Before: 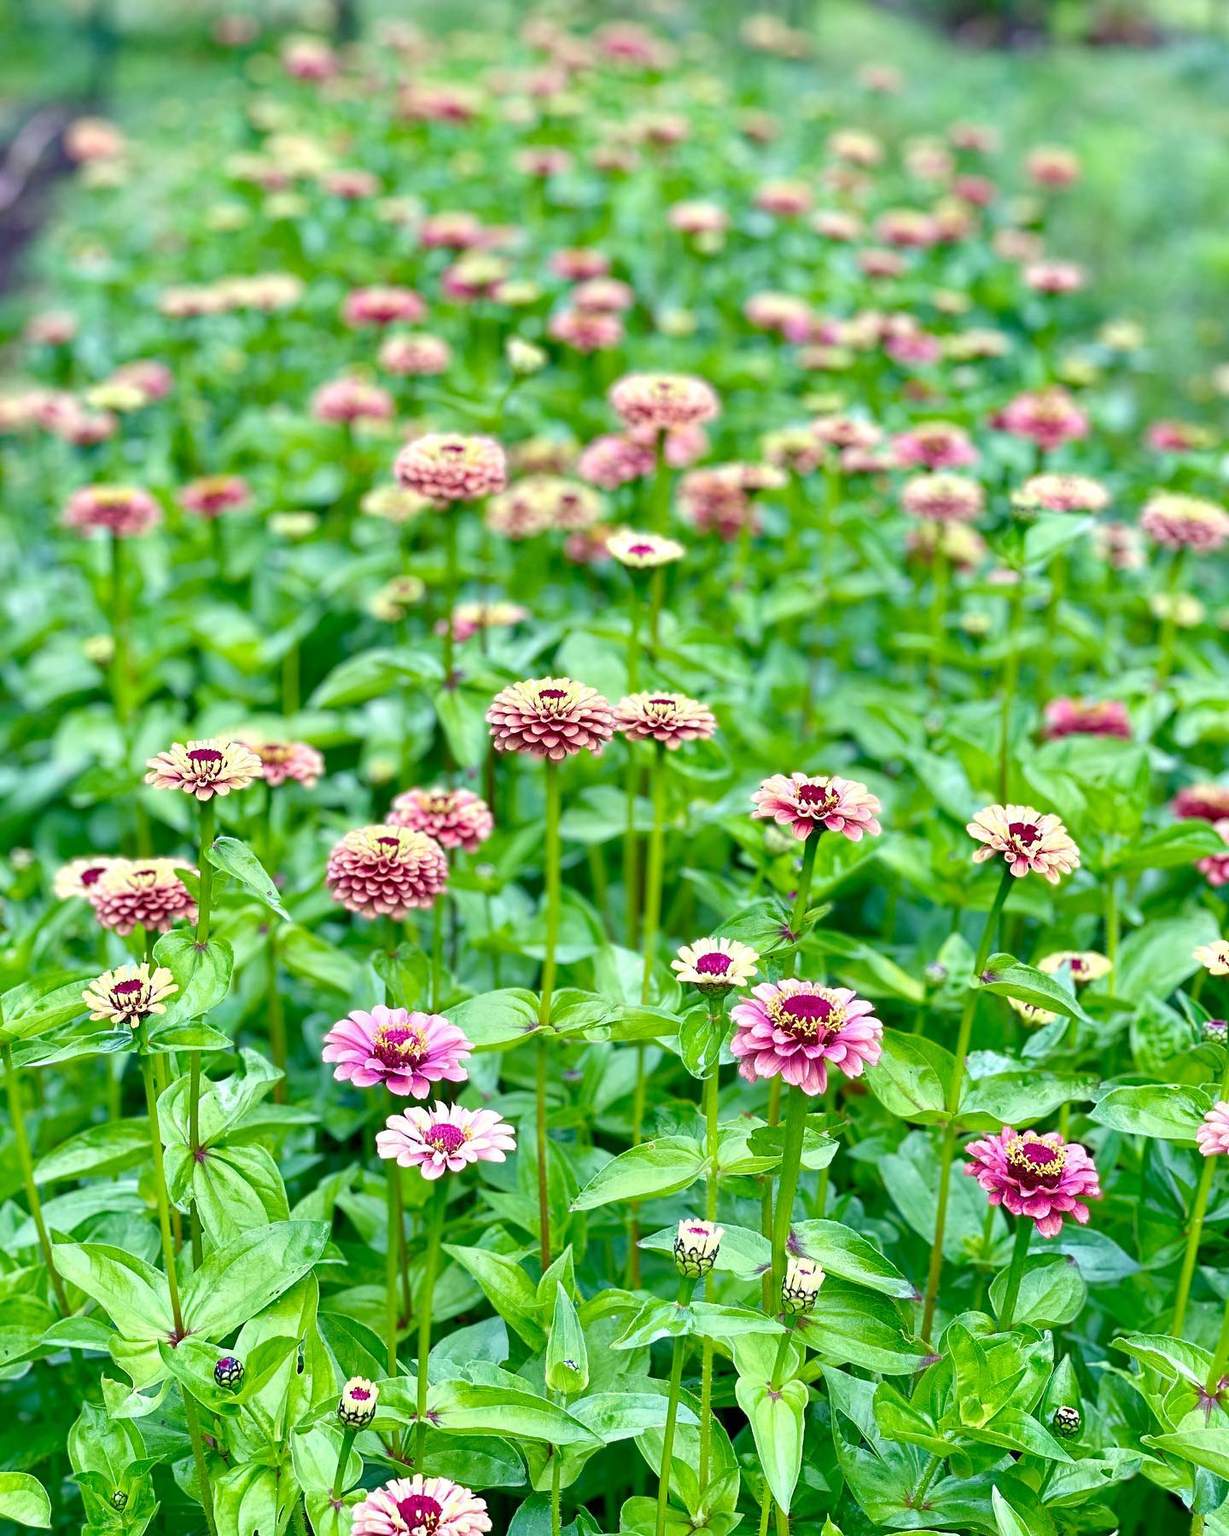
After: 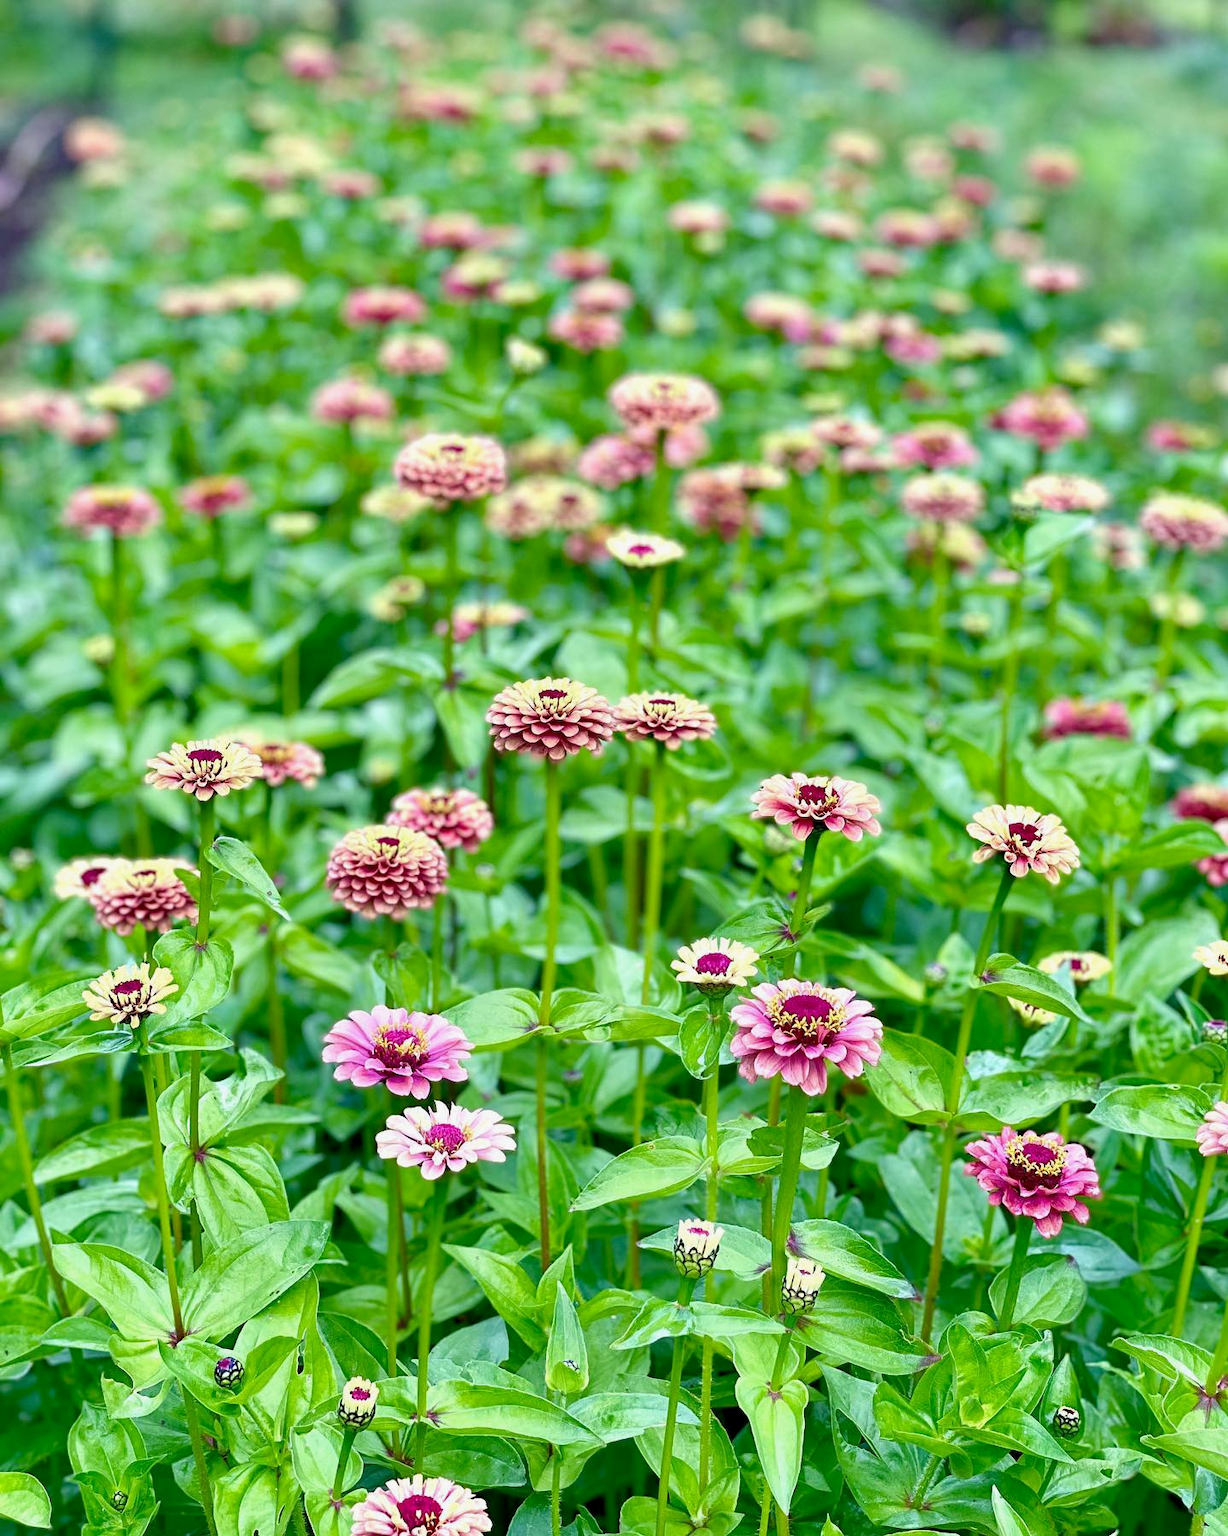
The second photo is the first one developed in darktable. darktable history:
exposure: black level correction 0.002, exposure -0.097 EV, compensate highlight preservation false
